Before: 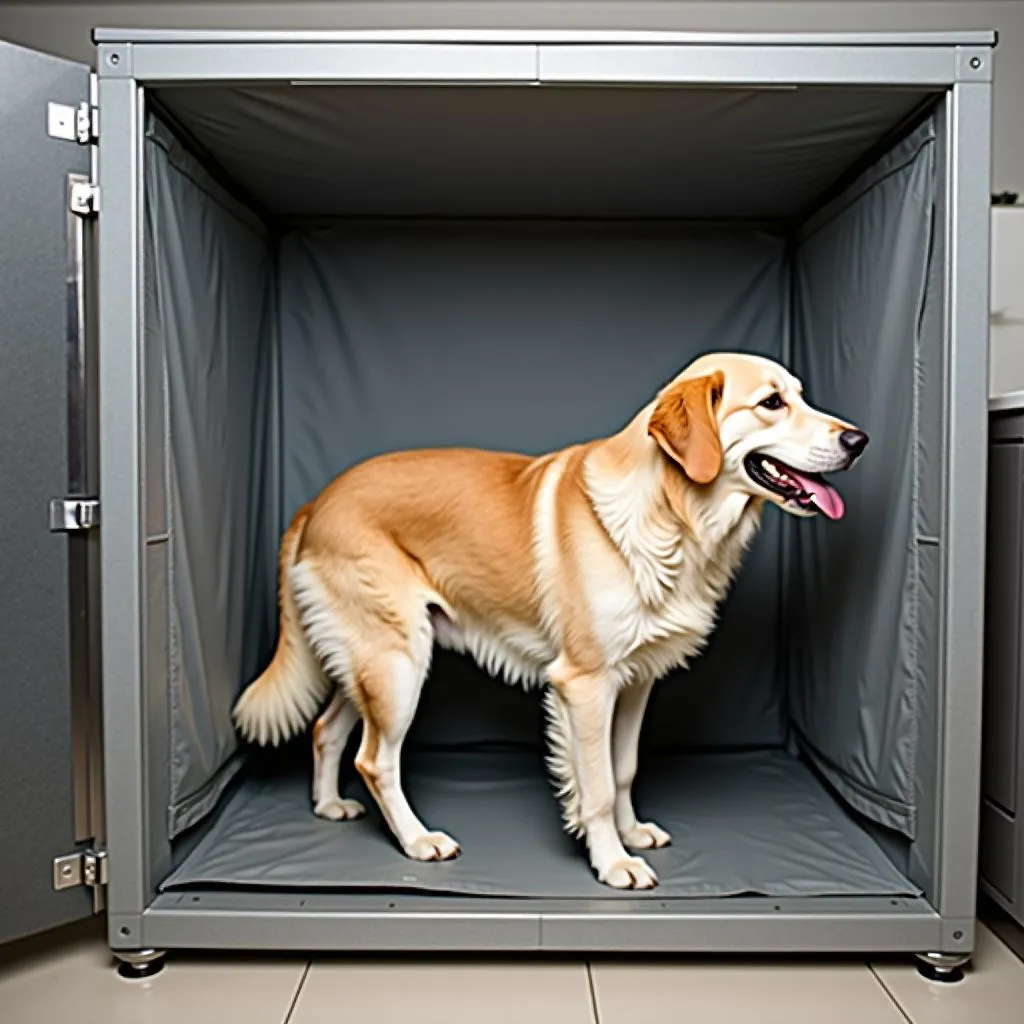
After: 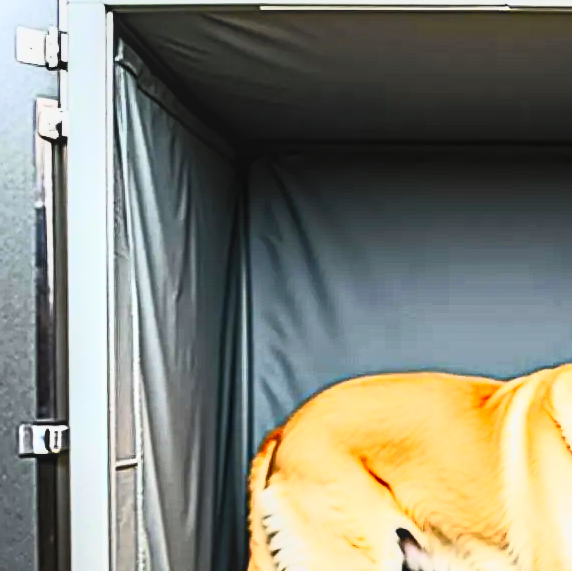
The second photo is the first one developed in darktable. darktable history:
crop and rotate: left 3.042%, top 7.413%, right 41.016%, bottom 36.814%
filmic rgb: black relative exposure -7.65 EV, white relative exposure 4.56 EV, hardness 3.61, contrast 1.054
contrast brightness saturation: contrast 0.993, brightness 0.981, saturation 0.988
local contrast: detail 130%
tone curve: curves: ch0 [(0, 0) (0.078, 0.052) (0.236, 0.22) (0.427, 0.472) (0.508, 0.586) (0.654, 0.742) (0.793, 0.851) (0.994, 0.974)]; ch1 [(0, 0) (0.161, 0.092) (0.35, 0.33) (0.392, 0.392) (0.456, 0.456) (0.505, 0.502) (0.537, 0.518) (0.553, 0.534) (0.602, 0.579) (0.718, 0.718) (1, 1)]; ch2 [(0, 0) (0.346, 0.362) (0.411, 0.412) (0.502, 0.502) (0.531, 0.521) (0.586, 0.59) (0.621, 0.604) (1, 1)], color space Lab, independent channels, preserve colors none
